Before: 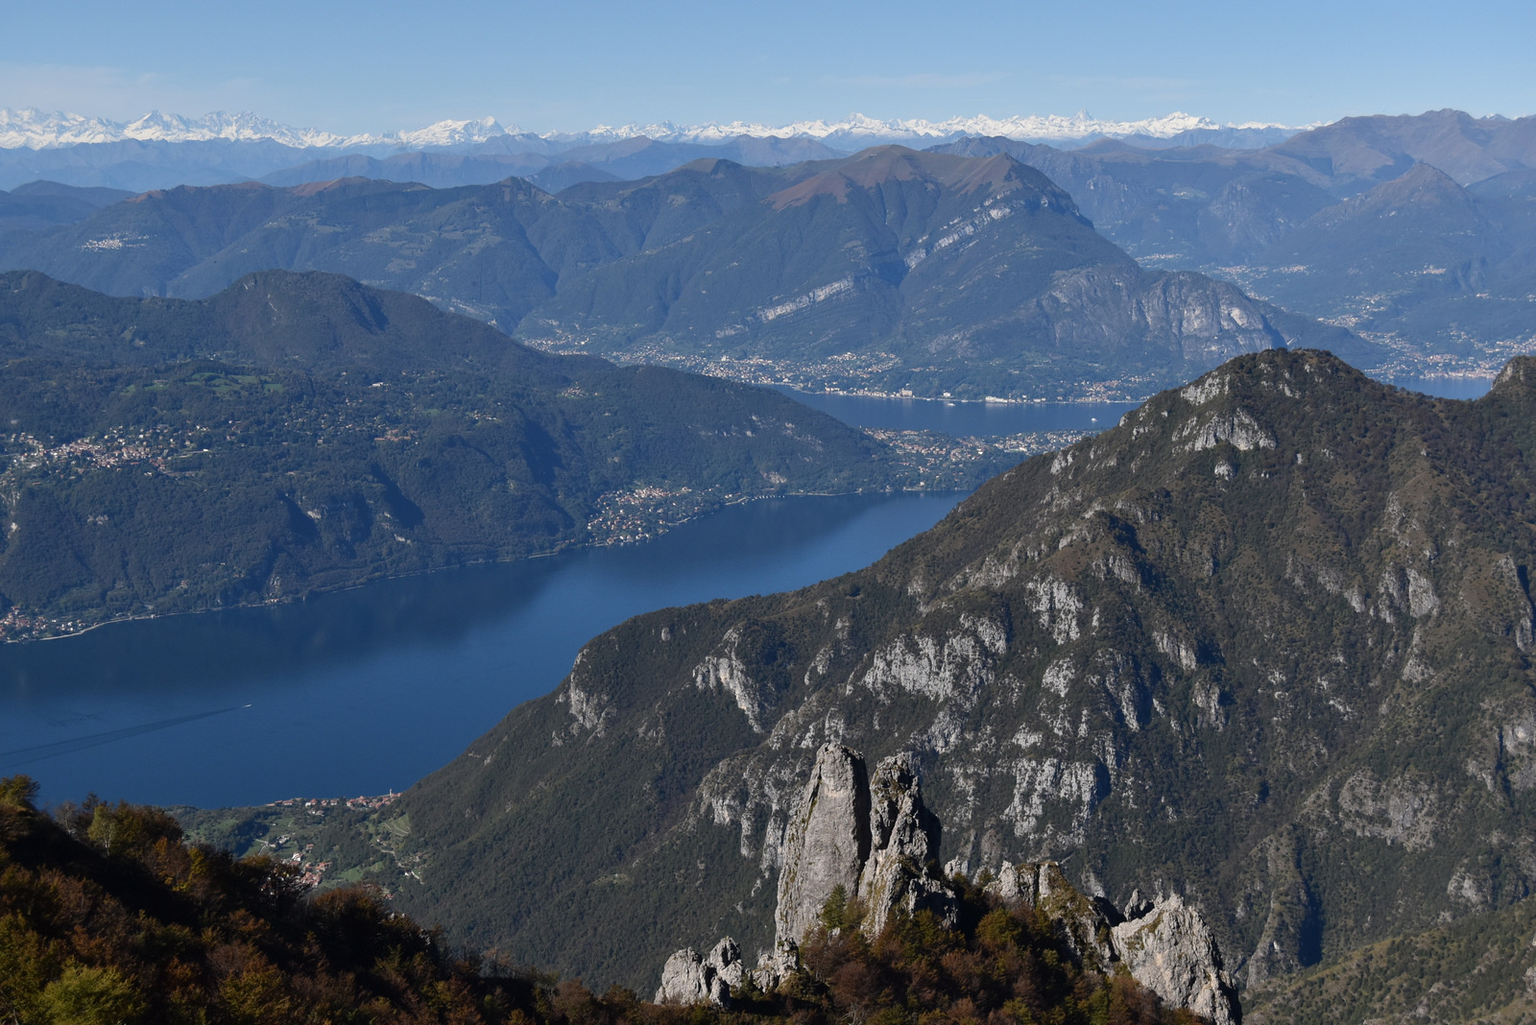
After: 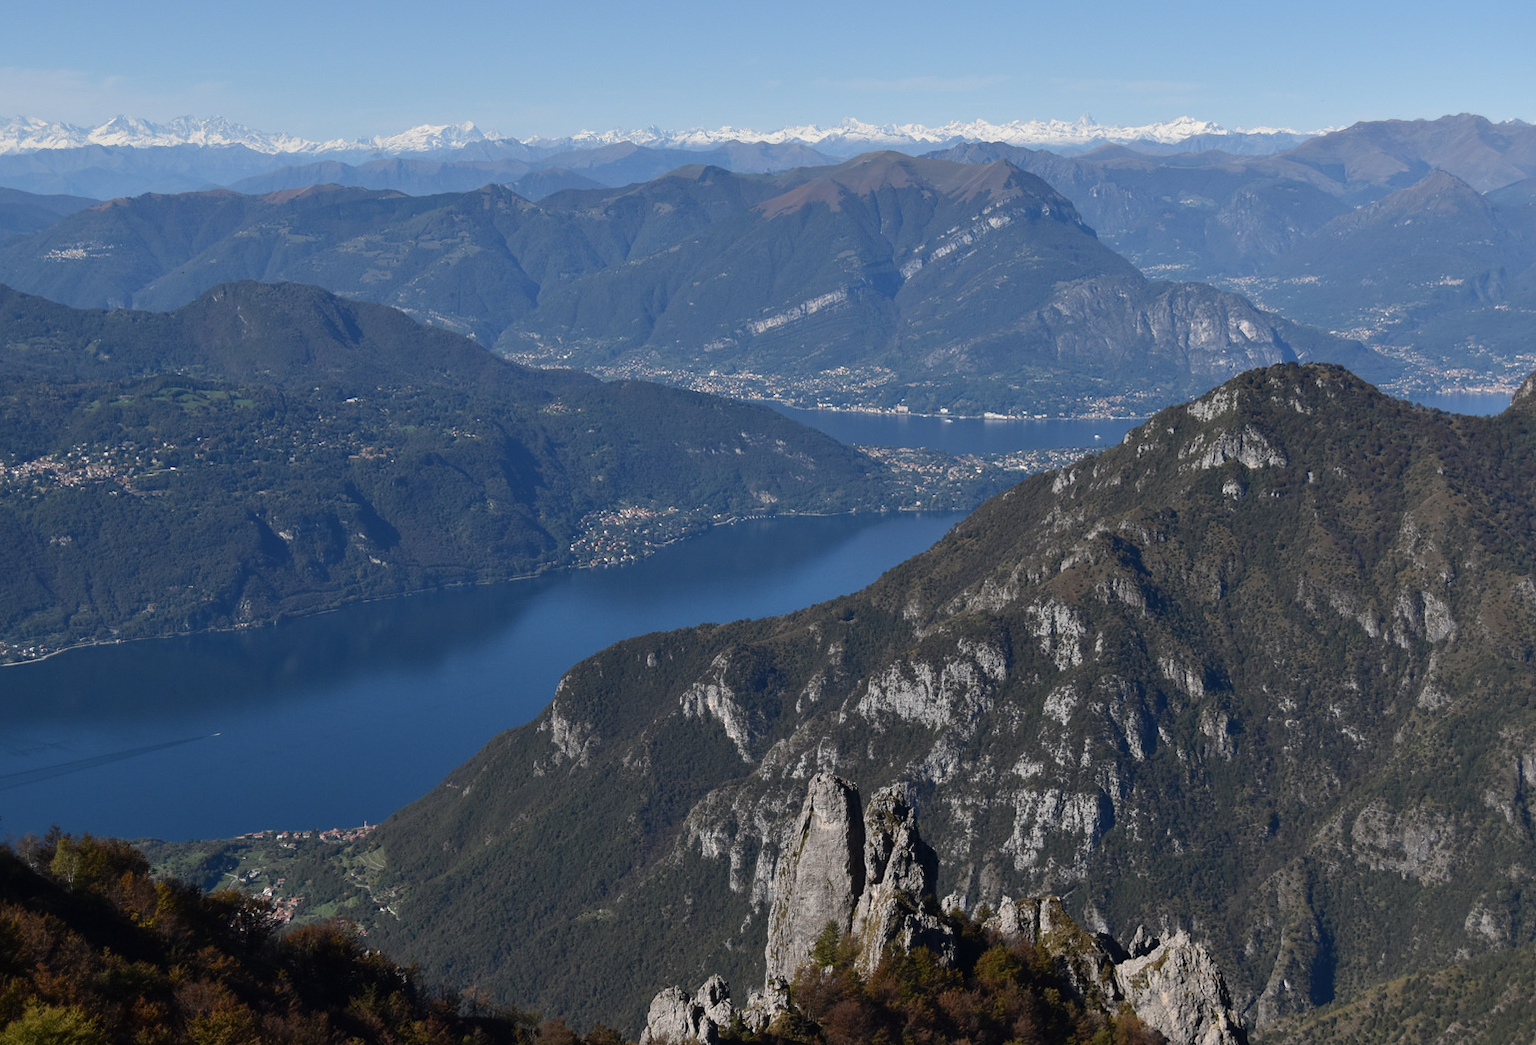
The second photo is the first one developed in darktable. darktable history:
crop and rotate: left 2.604%, right 1.239%, bottom 1.901%
